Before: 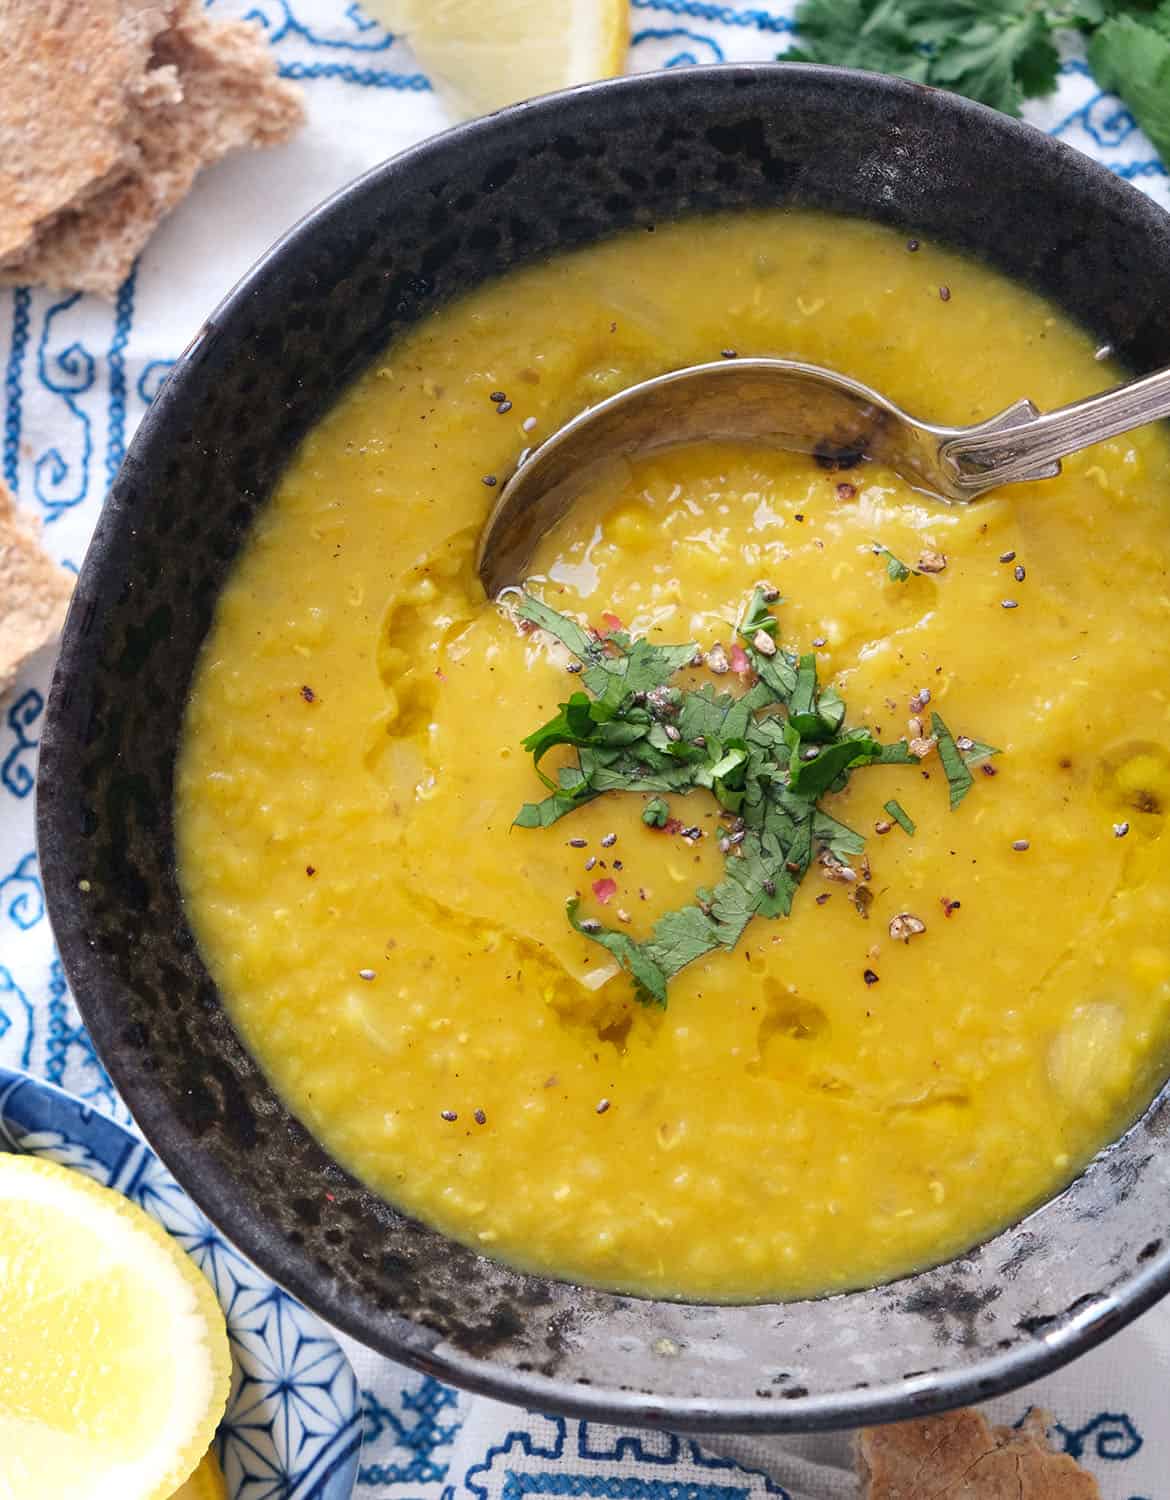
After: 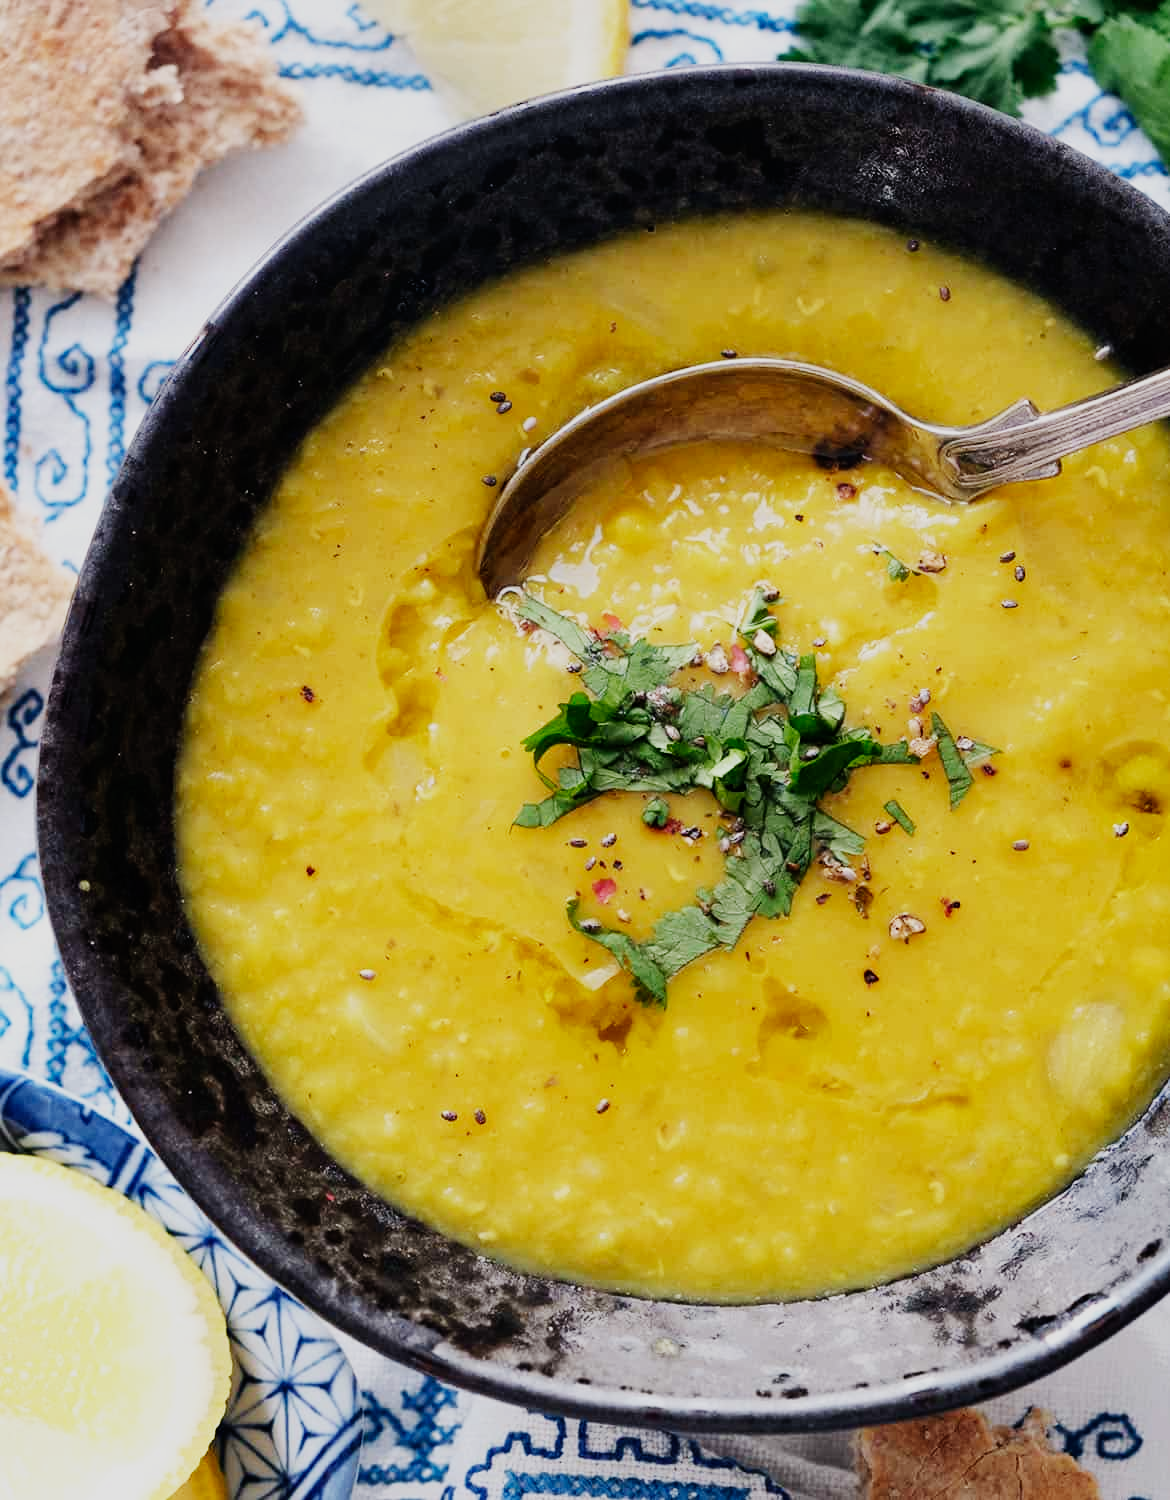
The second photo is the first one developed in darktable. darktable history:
sigmoid: contrast 1.69, skew -0.23, preserve hue 0%, red attenuation 0.1, red rotation 0.035, green attenuation 0.1, green rotation -0.017, blue attenuation 0.15, blue rotation -0.052, base primaries Rec2020
